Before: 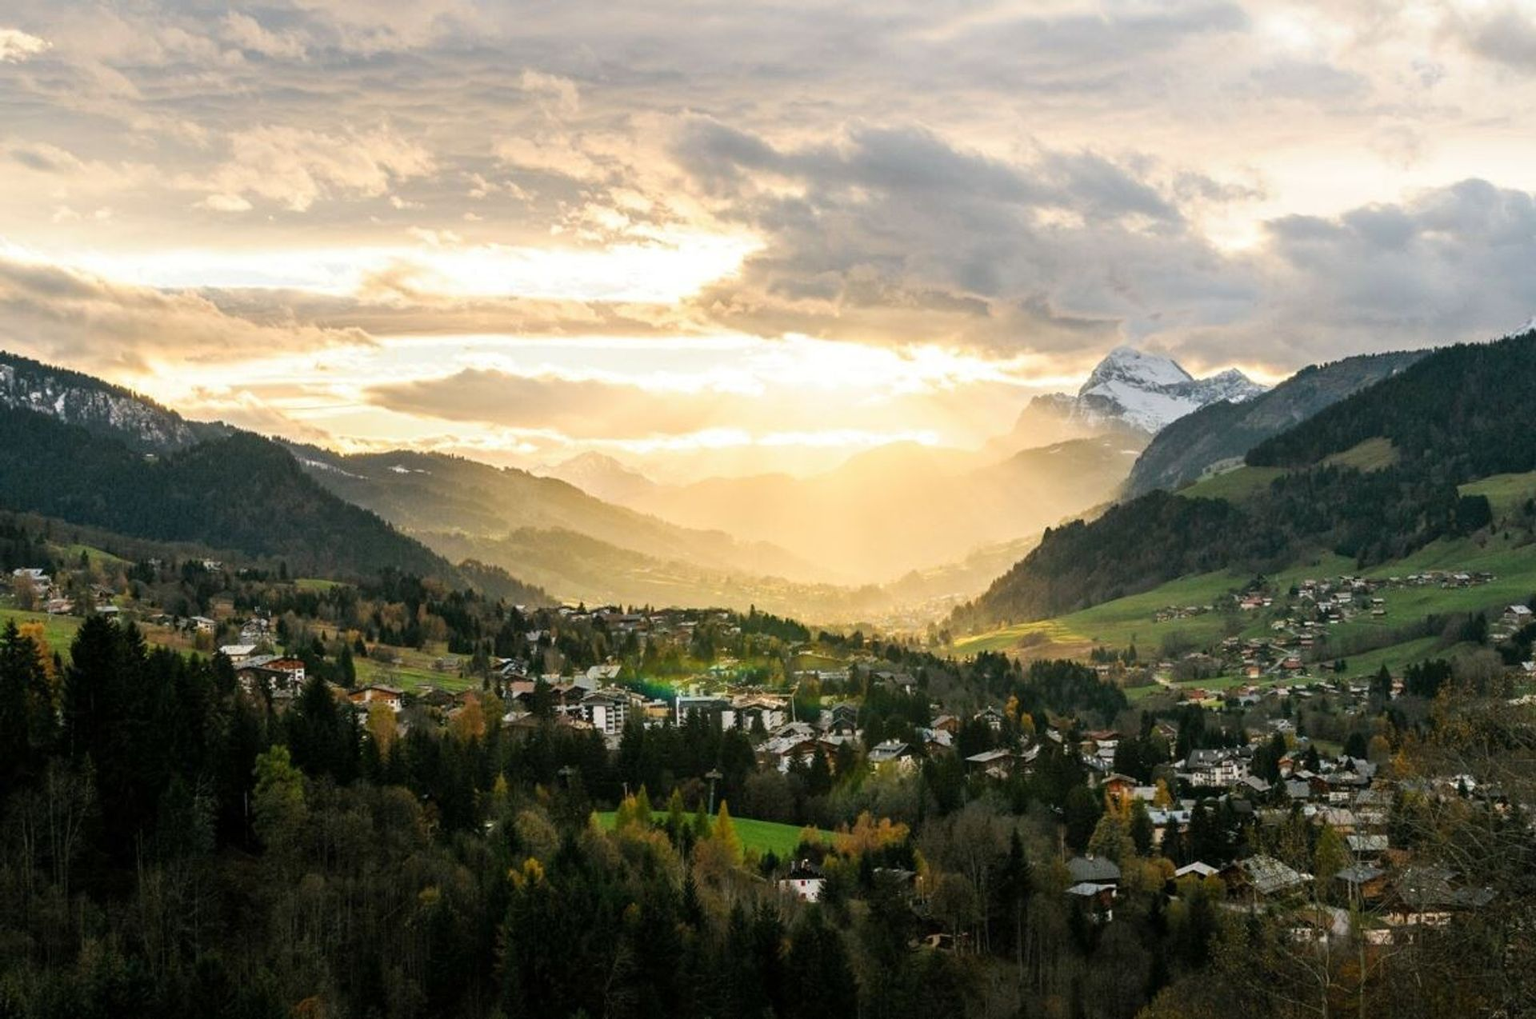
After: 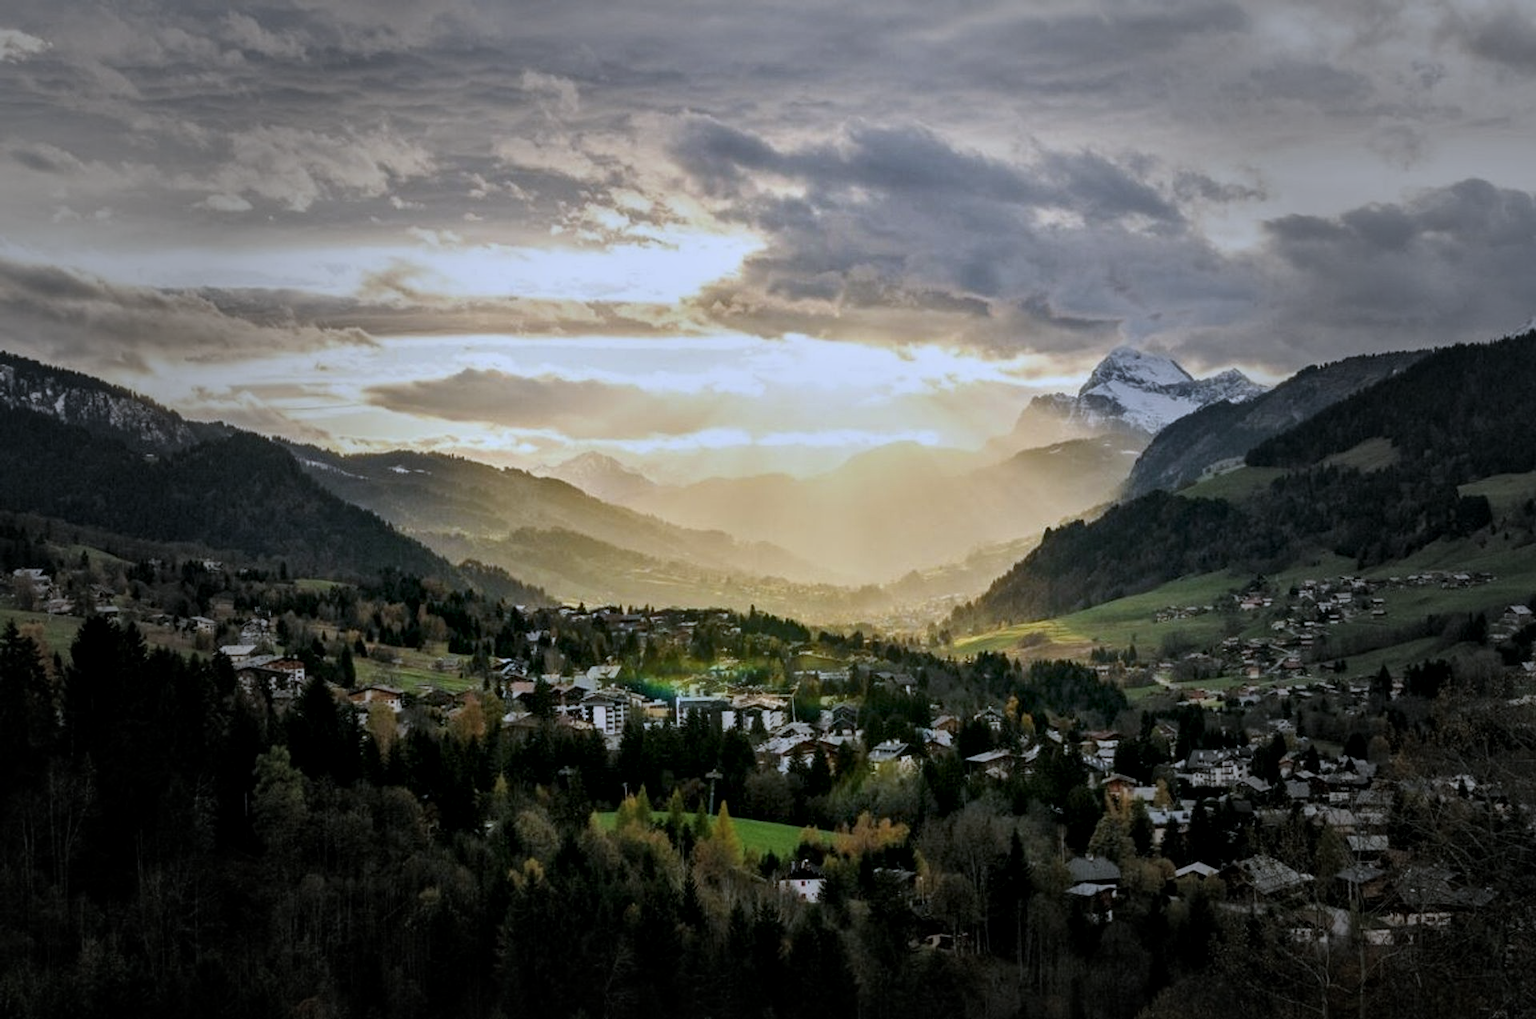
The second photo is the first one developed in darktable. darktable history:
vignetting: fall-off start 40%, fall-off radius 40%
local contrast: mode bilateral grid, contrast 50, coarseness 50, detail 150%, midtone range 0.2
white balance: red 0.948, green 1.02, blue 1.176
exposure: black level correction 0, exposure -0.721 EV, compensate highlight preservation false
